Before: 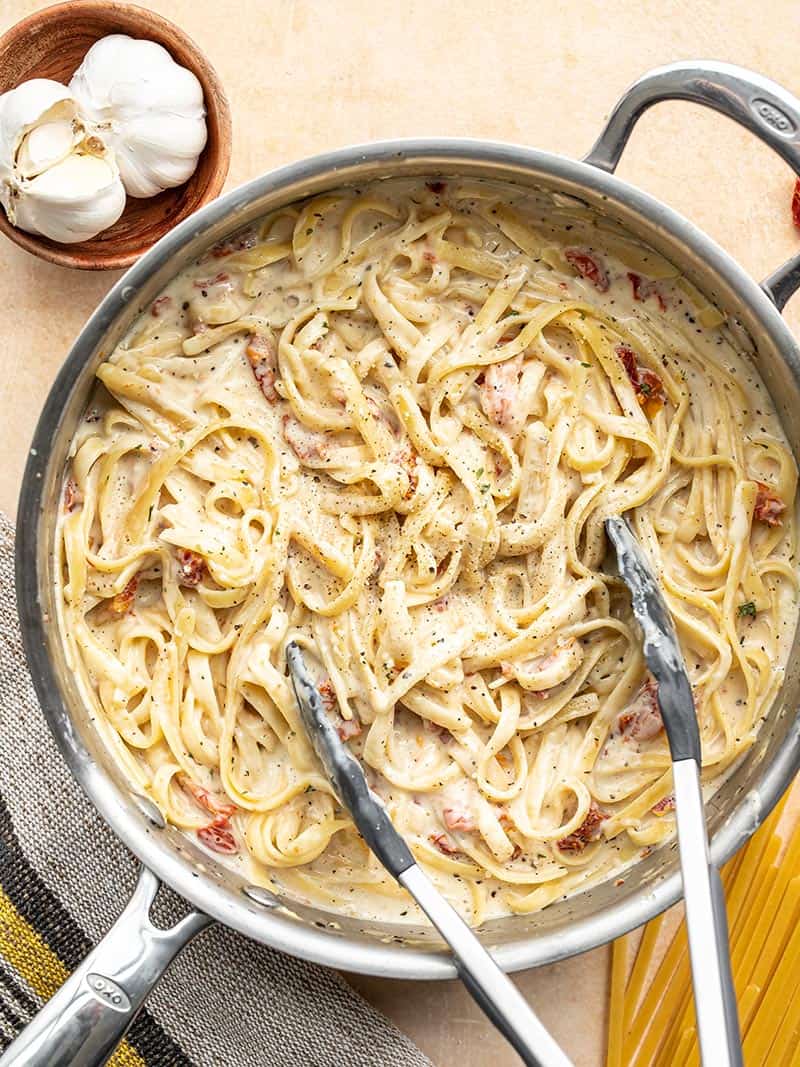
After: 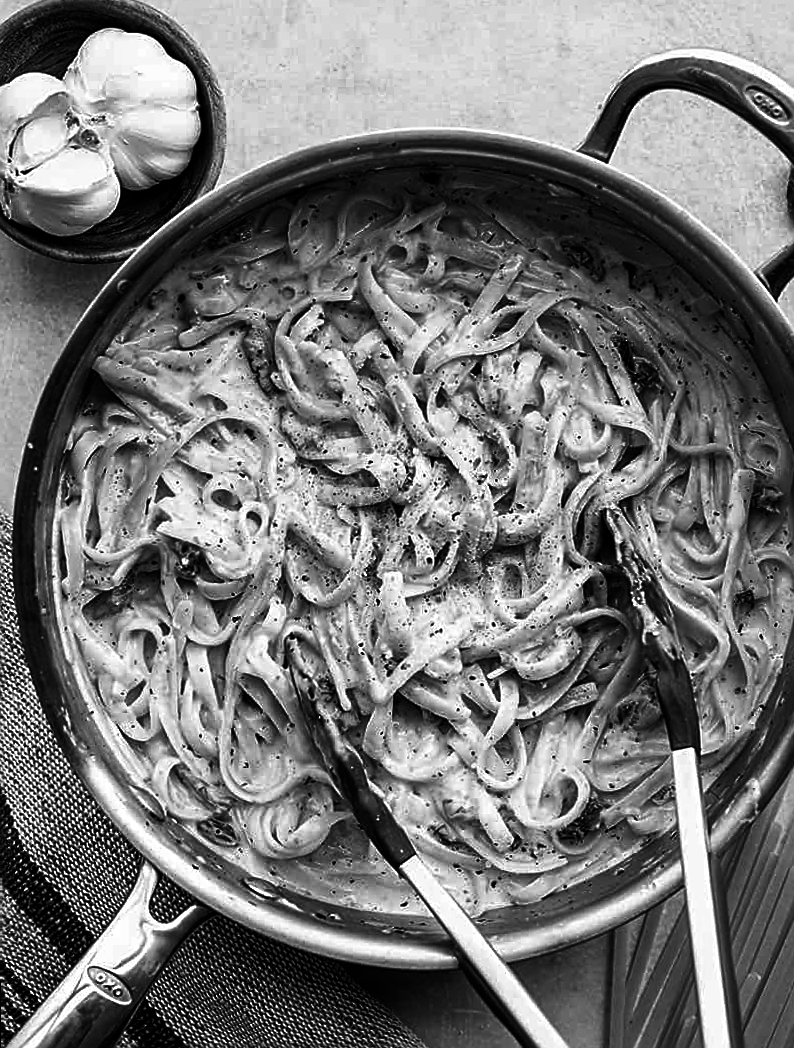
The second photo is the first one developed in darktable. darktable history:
rotate and perspective: rotation -0.45°, automatic cropping original format, crop left 0.008, crop right 0.992, crop top 0.012, crop bottom 0.988
contrast brightness saturation: contrast 0.02, brightness -1, saturation -1
sharpen: on, module defaults
